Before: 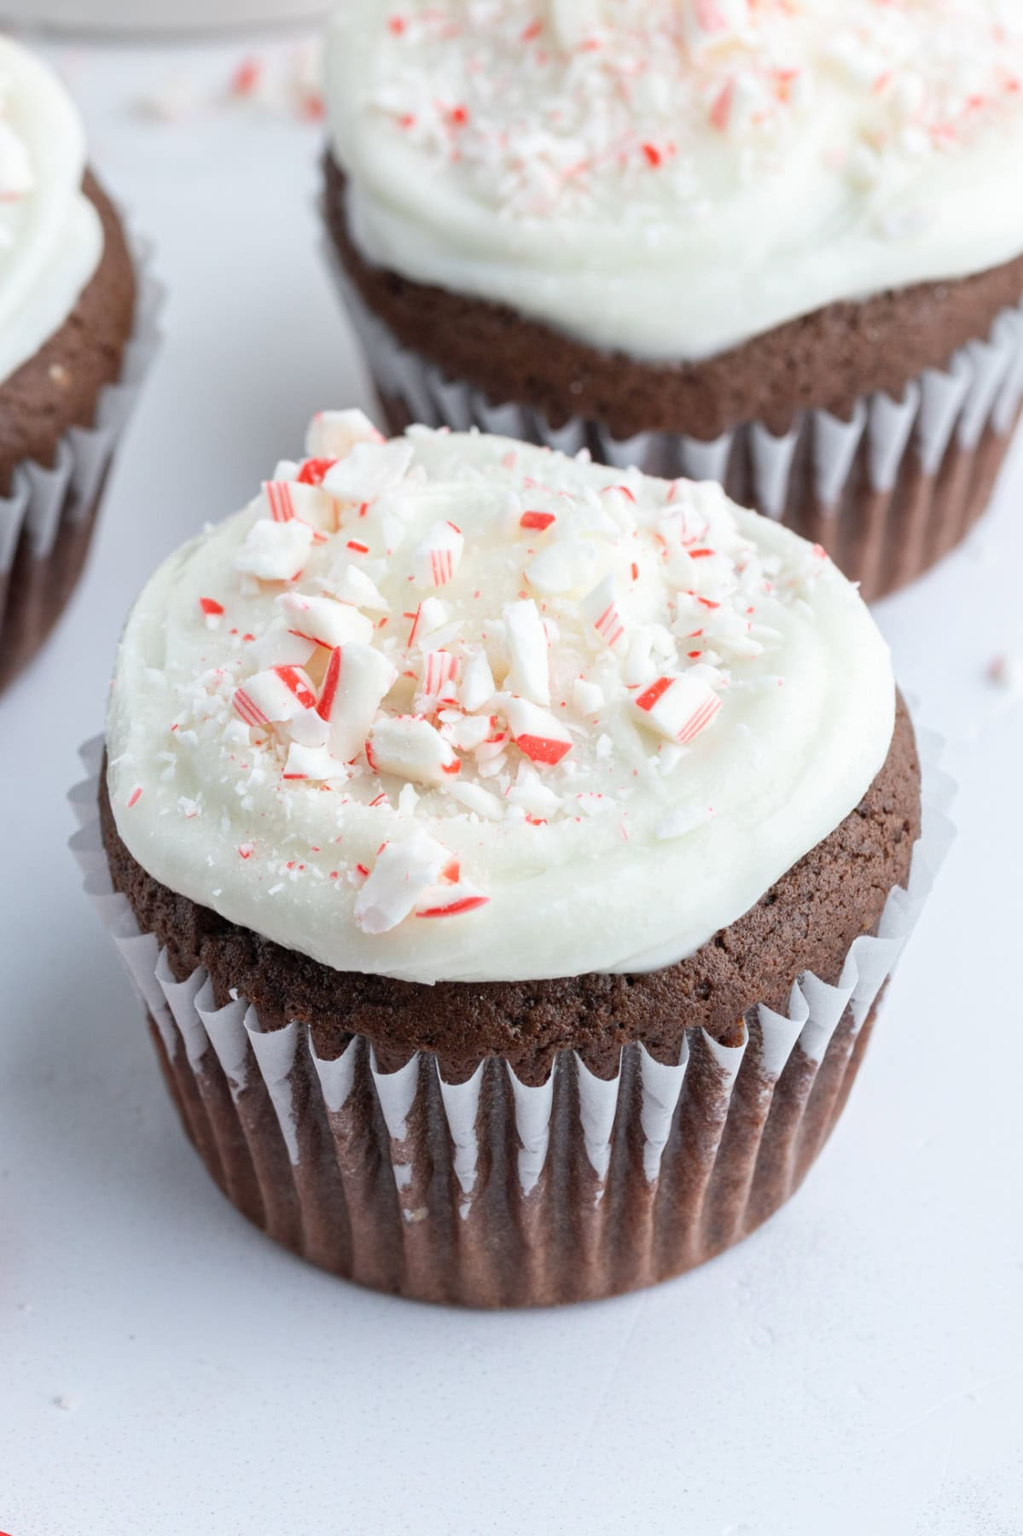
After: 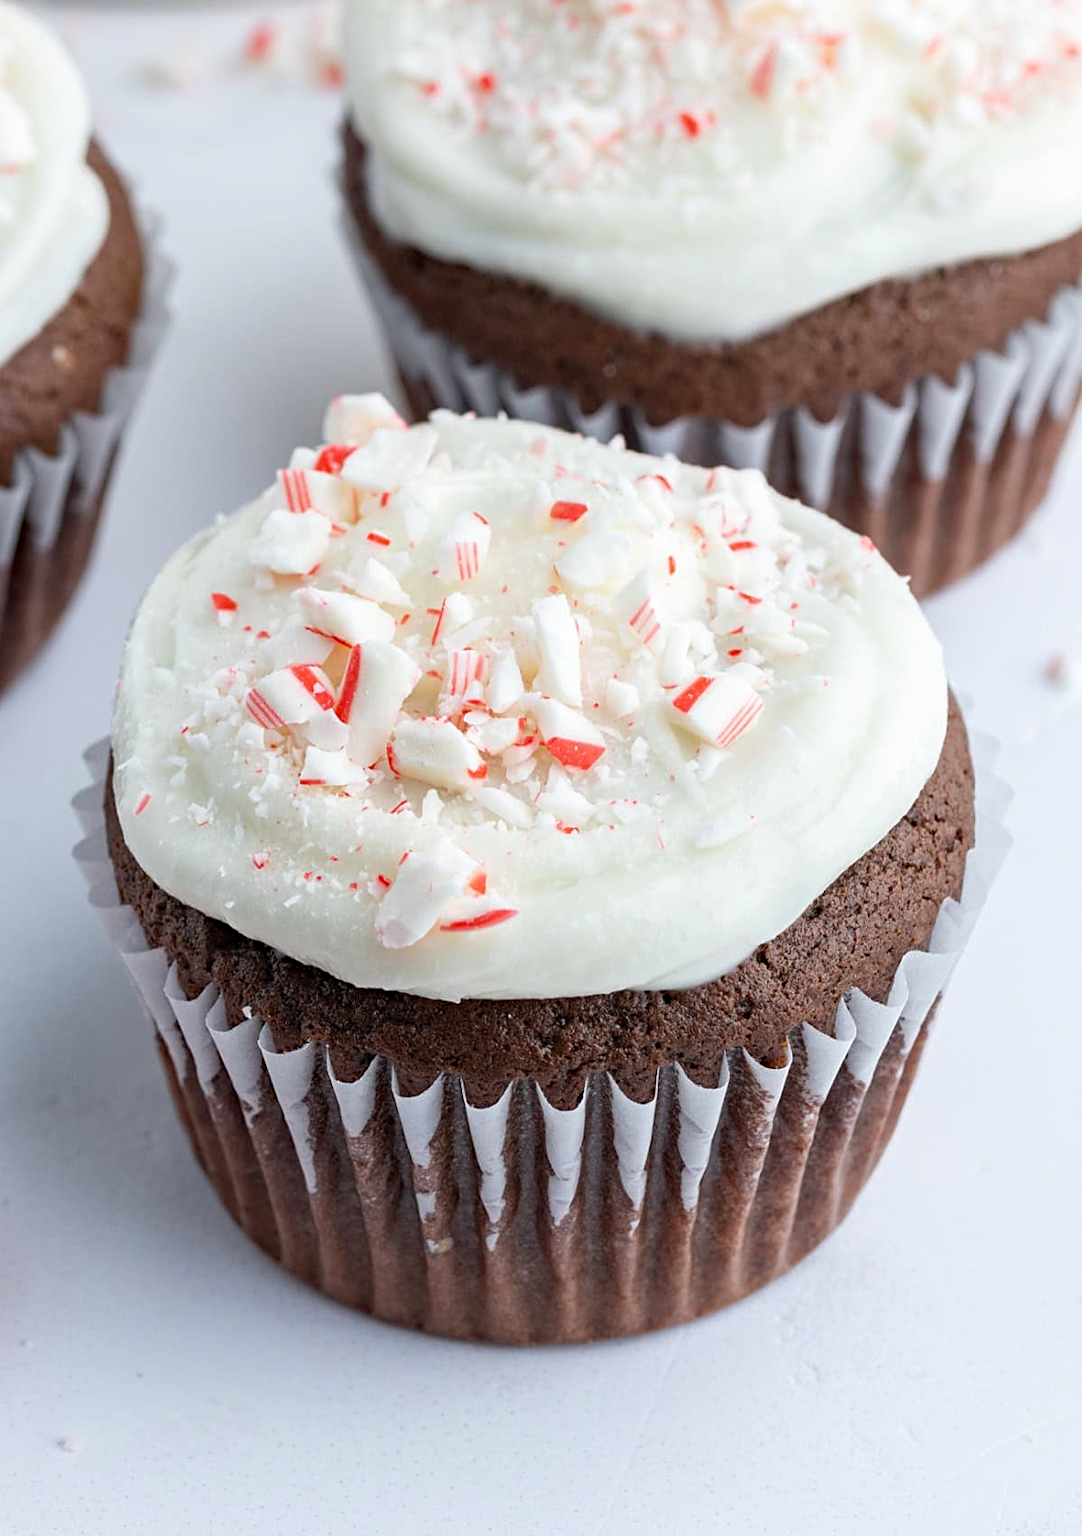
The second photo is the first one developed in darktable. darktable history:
sharpen: on, module defaults
crop and rotate: top 2.479%, bottom 3.018%
haze removal: compatibility mode true, adaptive false
